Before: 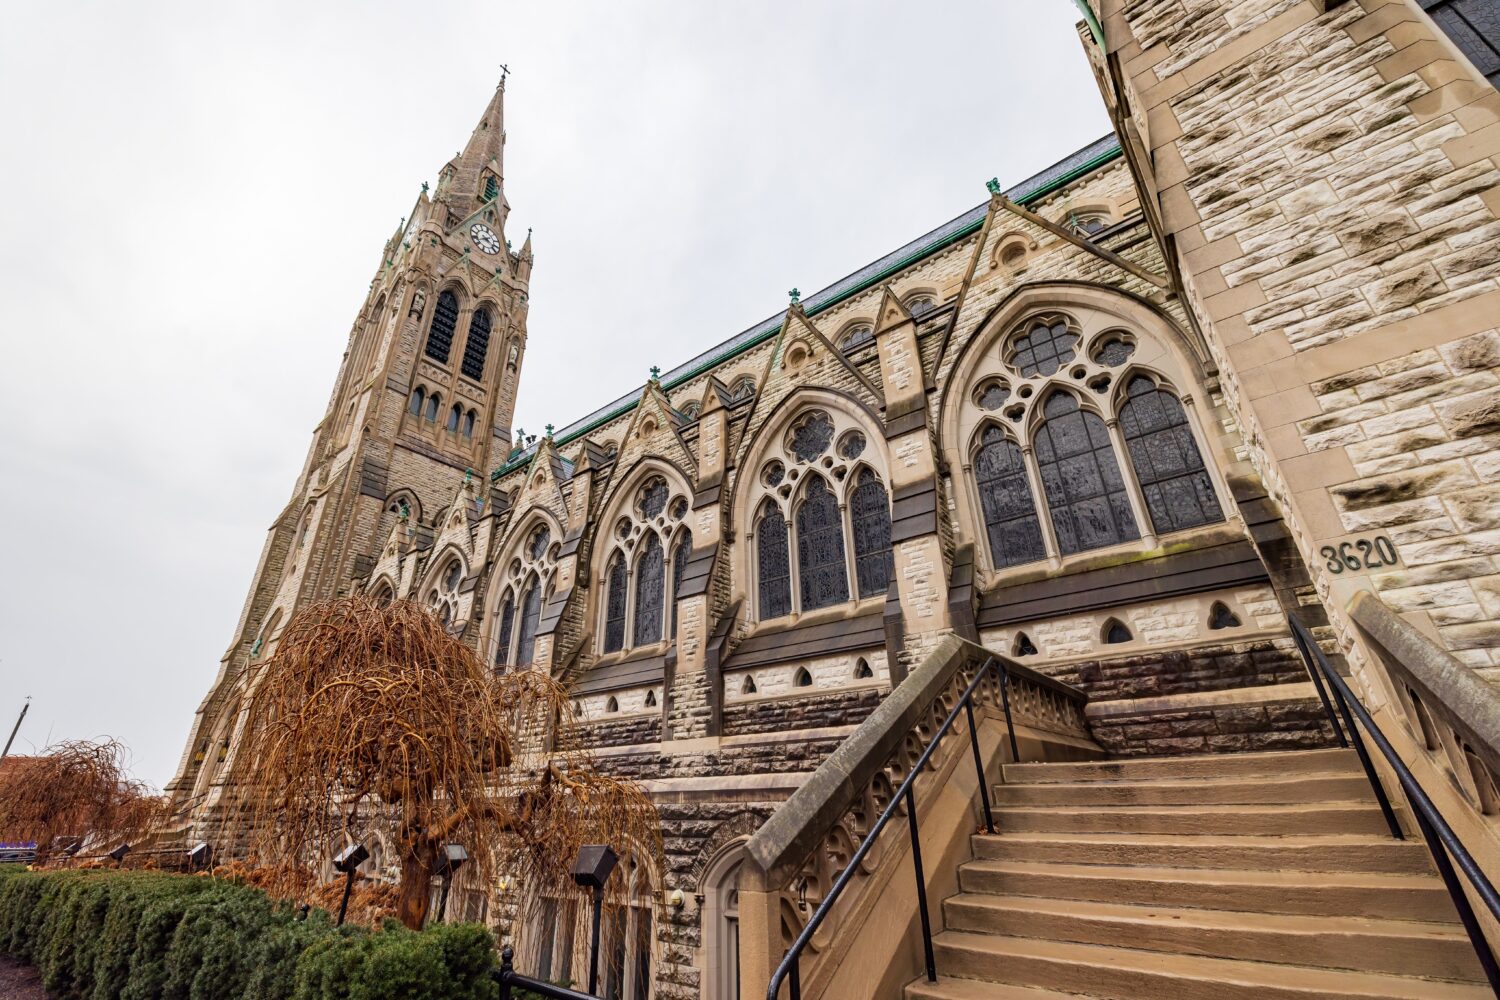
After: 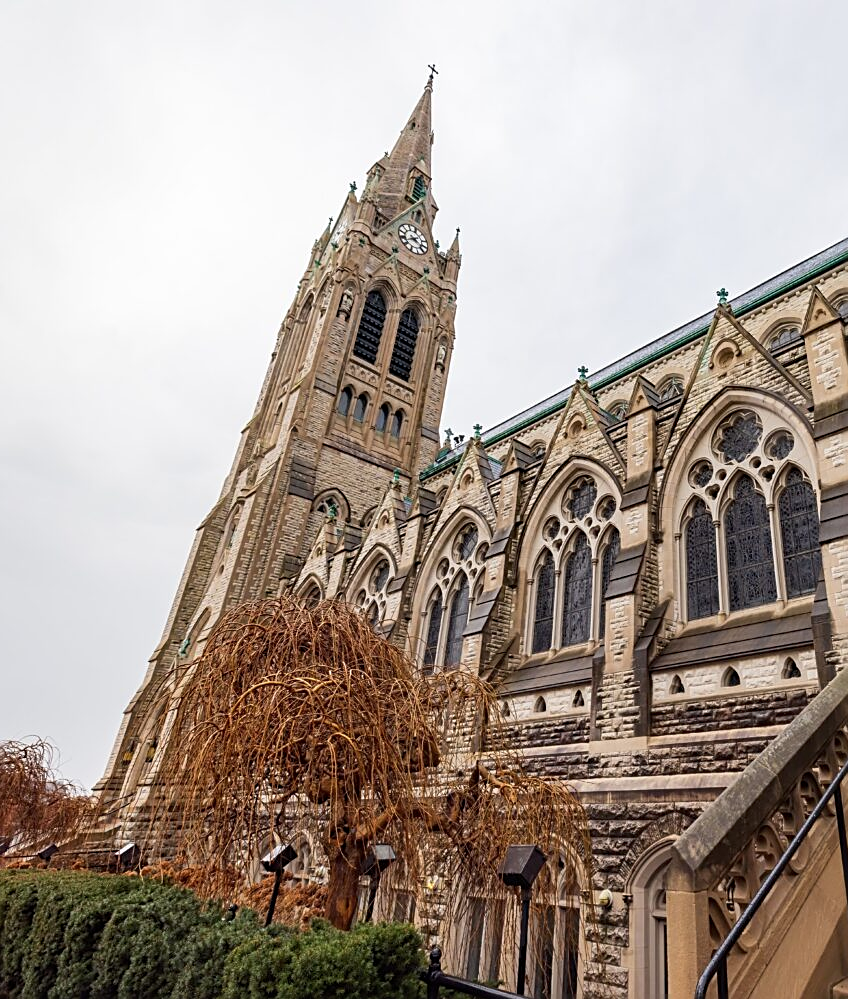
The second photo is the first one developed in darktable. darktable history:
sharpen: on, module defaults
crop: left 4.801%, right 38.612%
